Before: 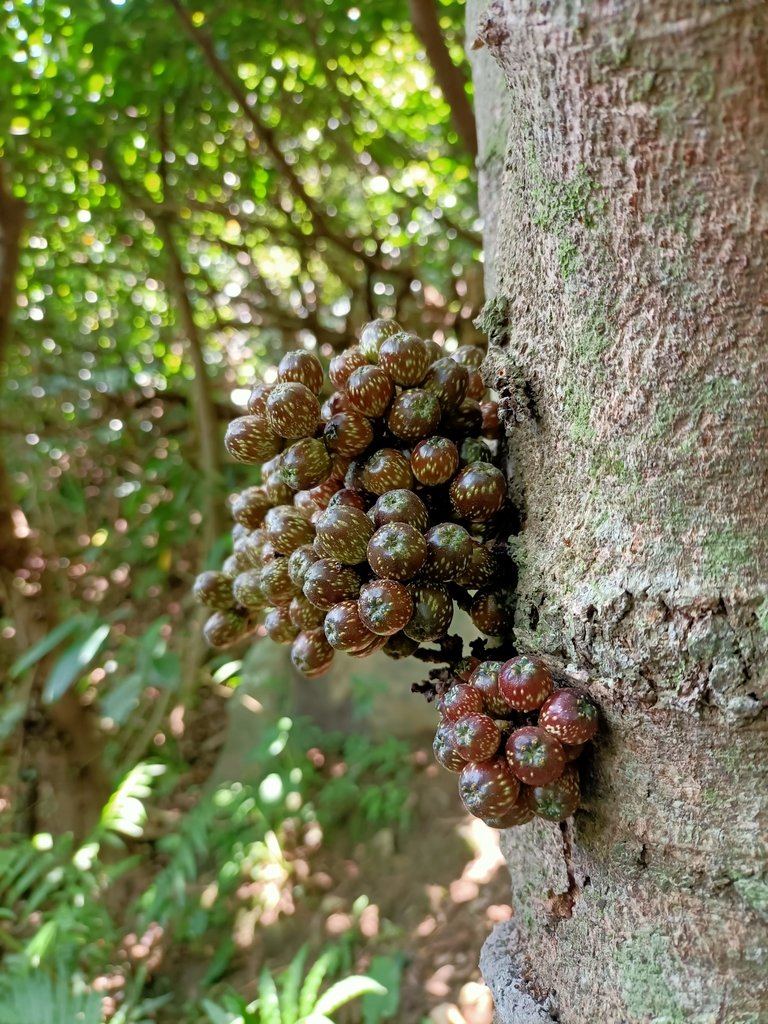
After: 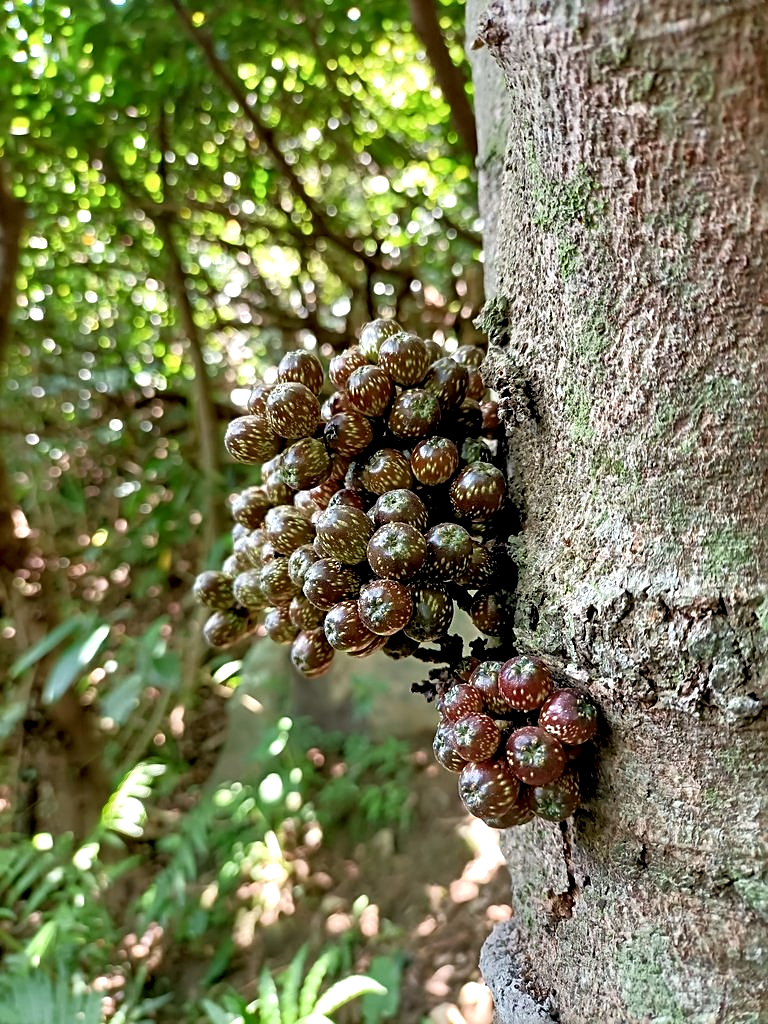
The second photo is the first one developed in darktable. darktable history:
contrast equalizer: y [[0.586, 0.584, 0.576, 0.565, 0.552, 0.539], [0.5 ×6], [0.97, 0.959, 0.919, 0.859, 0.789, 0.717], [0 ×6], [0 ×6]]
sharpen: on, module defaults
